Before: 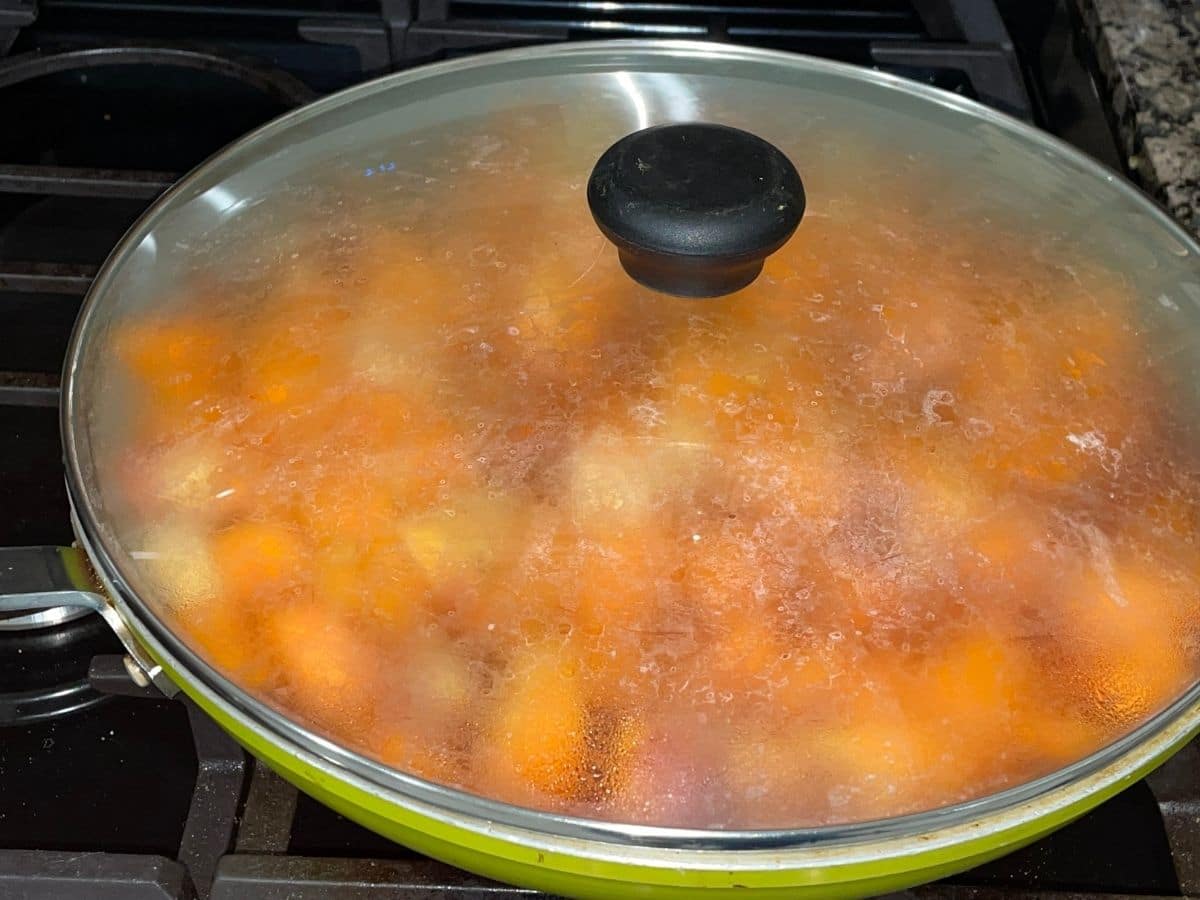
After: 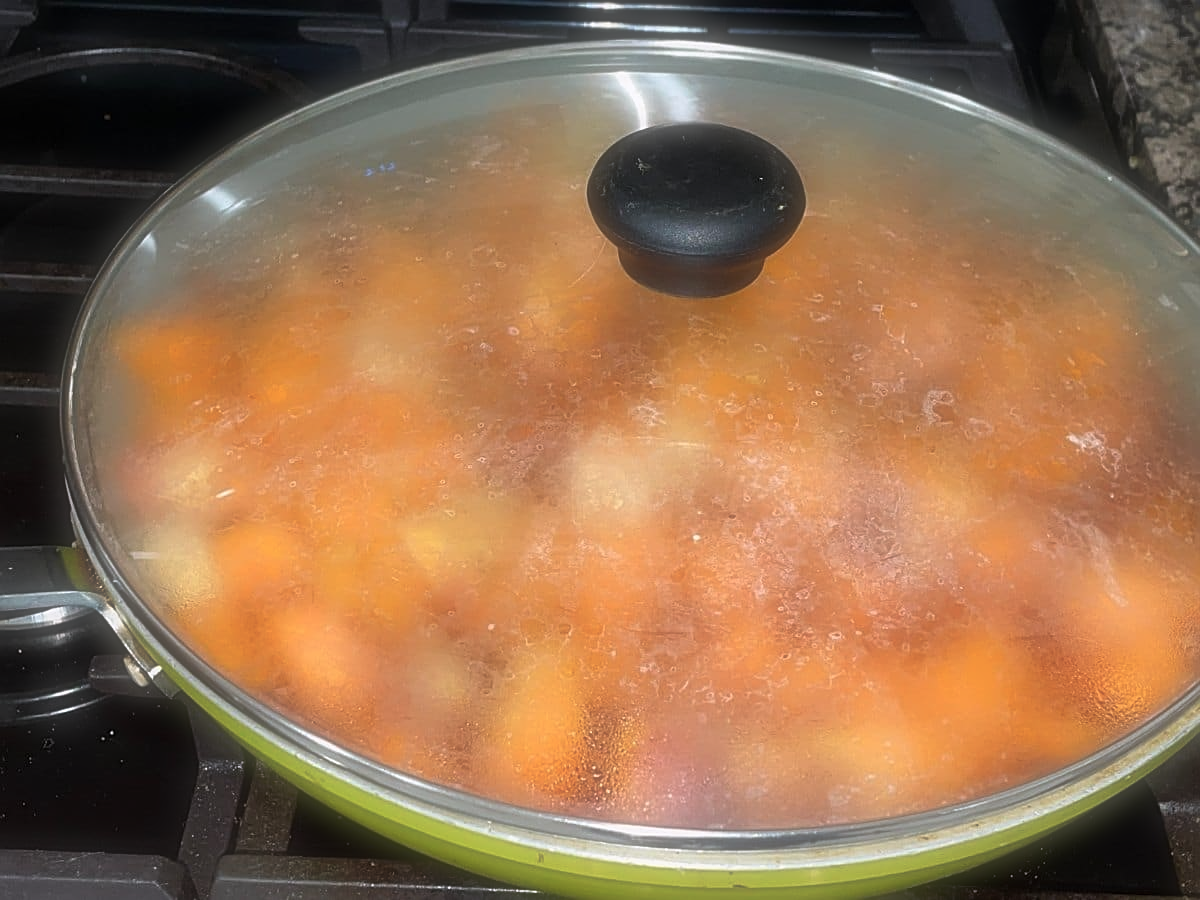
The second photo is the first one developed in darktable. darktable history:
white balance: red 1.009, blue 1.027
soften: size 60.24%, saturation 65.46%, brightness 0.506 EV, mix 25.7%
sharpen: on, module defaults
